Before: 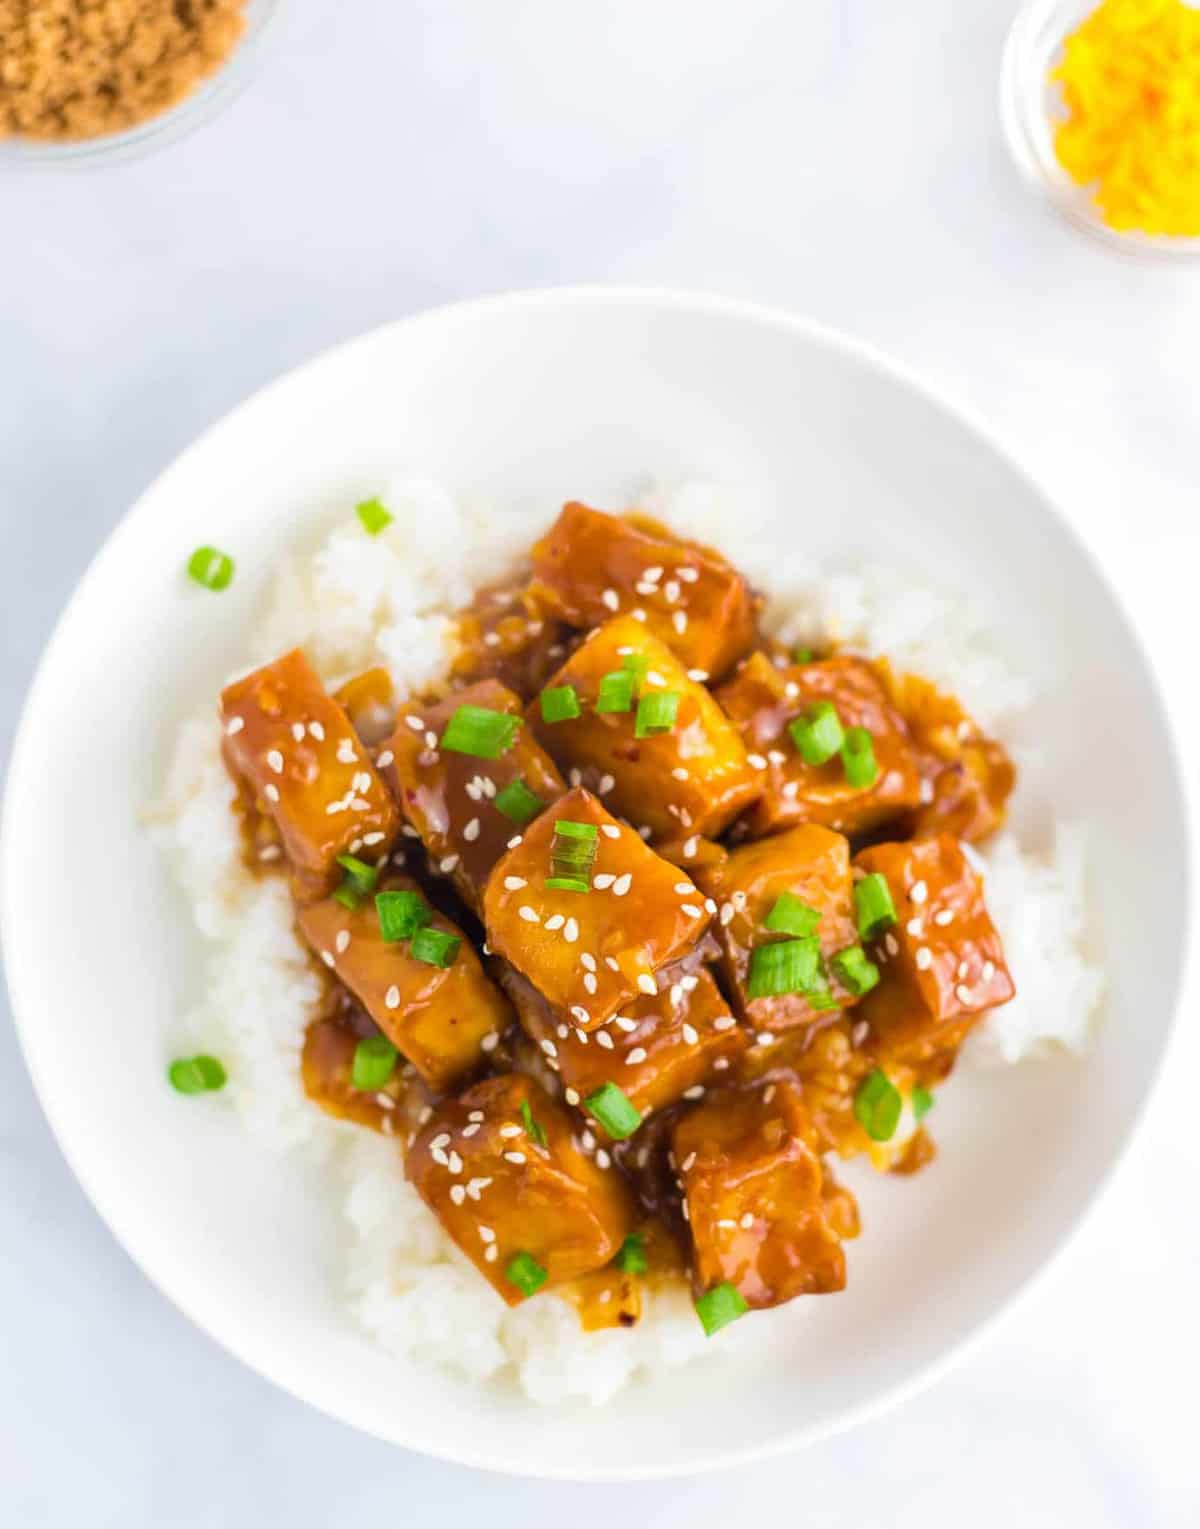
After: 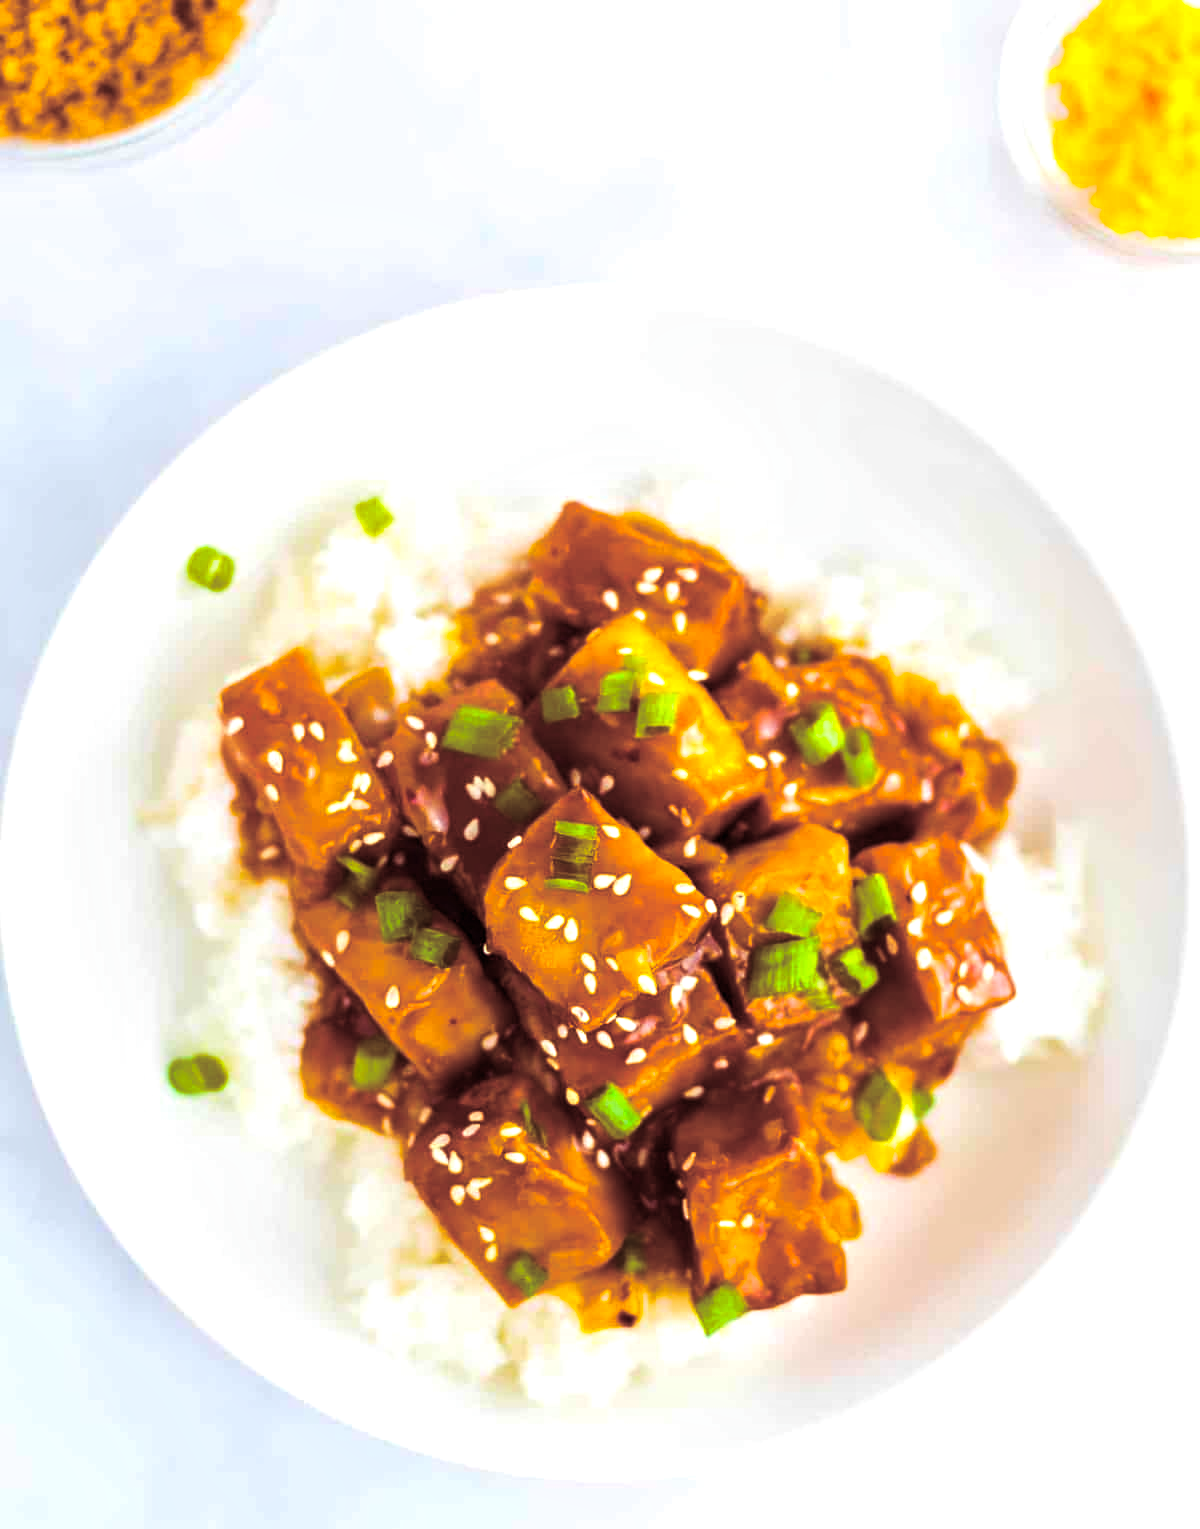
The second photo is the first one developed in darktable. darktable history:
color balance rgb: linear chroma grading › global chroma 9%, perceptual saturation grading › global saturation 36%, perceptual saturation grading › shadows 35%, perceptual brilliance grading › global brilliance 15%, perceptual brilliance grading › shadows -35%, global vibrance 15%
haze removal: compatibility mode true, adaptive false
tone equalizer: -8 EV -0.002 EV, -7 EV 0.005 EV, -6 EV -0.009 EV, -5 EV 0.011 EV, -4 EV -0.012 EV, -3 EV 0.007 EV, -2 EV -0.062 EV, -1 EV -0.293 EV, +0 EV -0.582 EV, smoothing diameter 2%, edges refinement/feathering 20, mask exposure compensation -1.57 EV, filter diffusion 5
split-toning: highlights › hue 187.2°, highlights › saturation 0.83, balance -68.05, compress 56.43%
